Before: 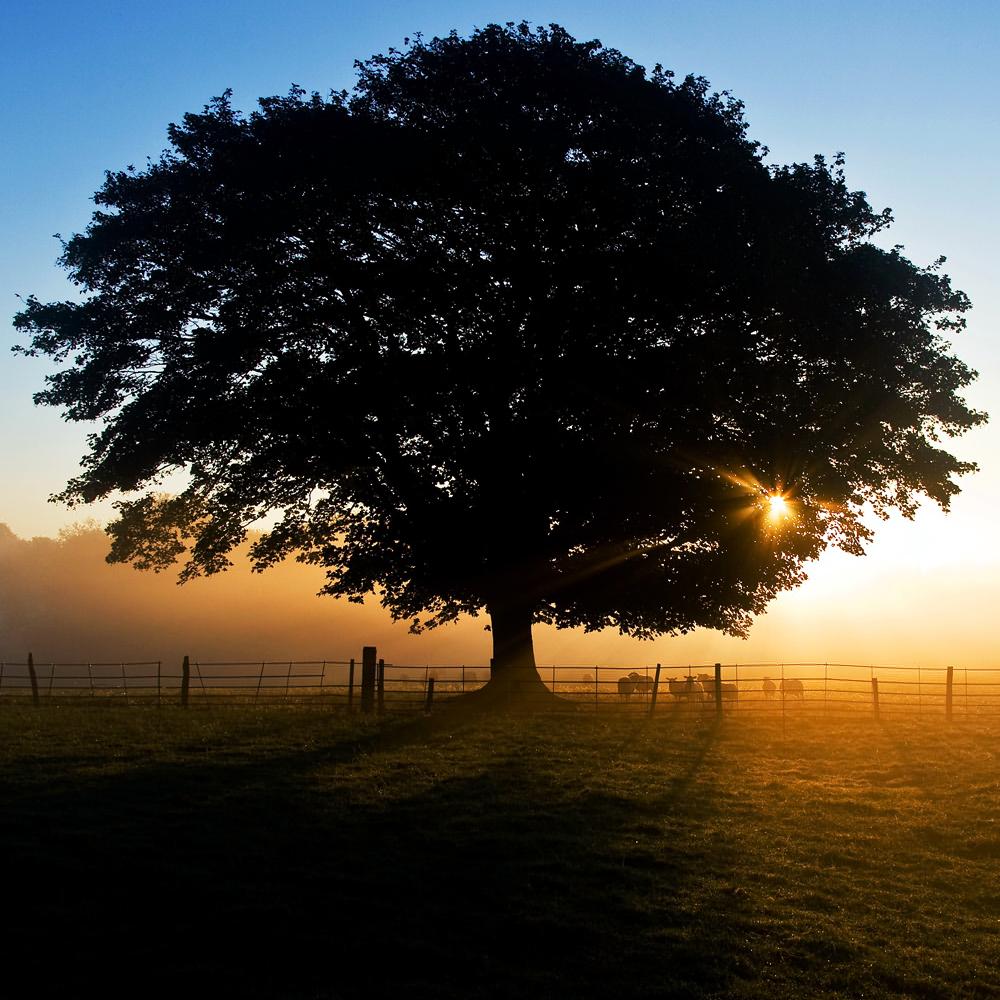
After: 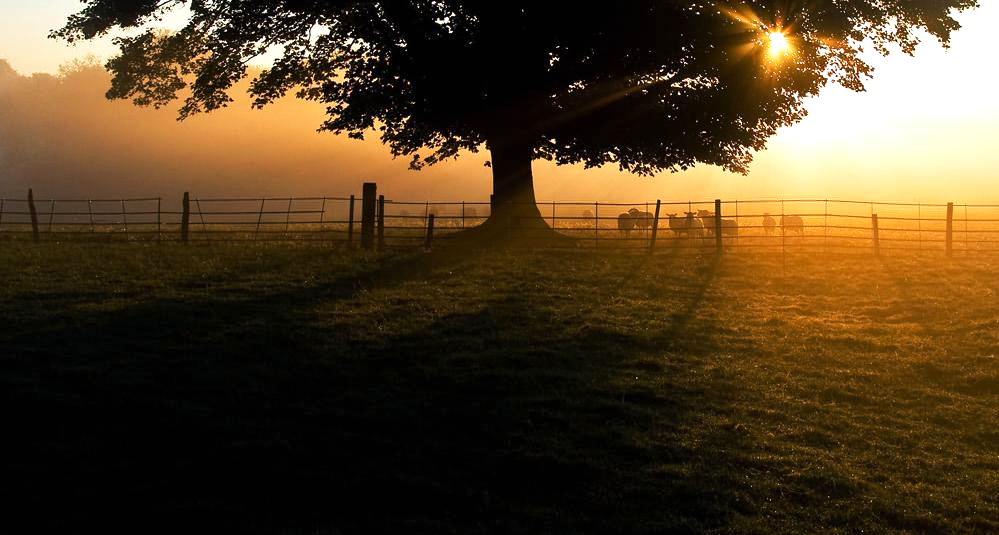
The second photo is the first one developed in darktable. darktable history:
crop and rotate: top 46.405%, right 0.026%
exposure: black level correction 0, exposure 0.301 EV, compensate highlight preservation false
